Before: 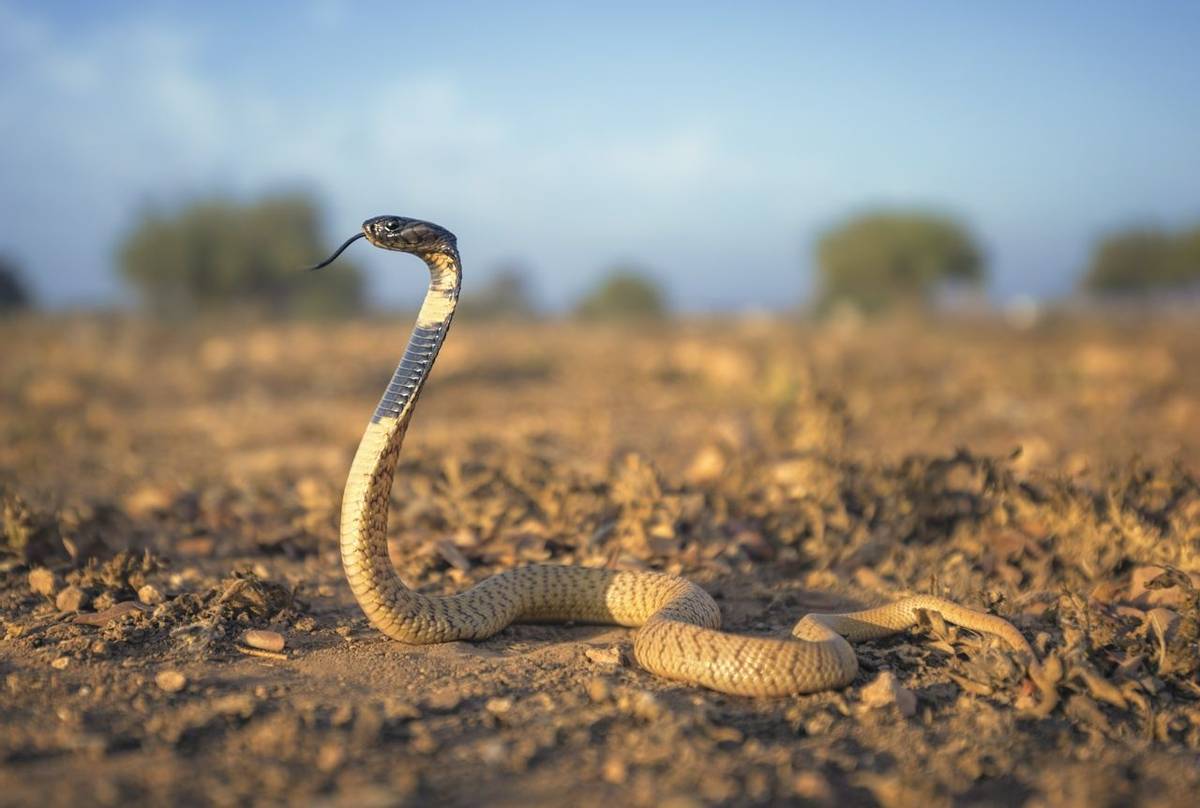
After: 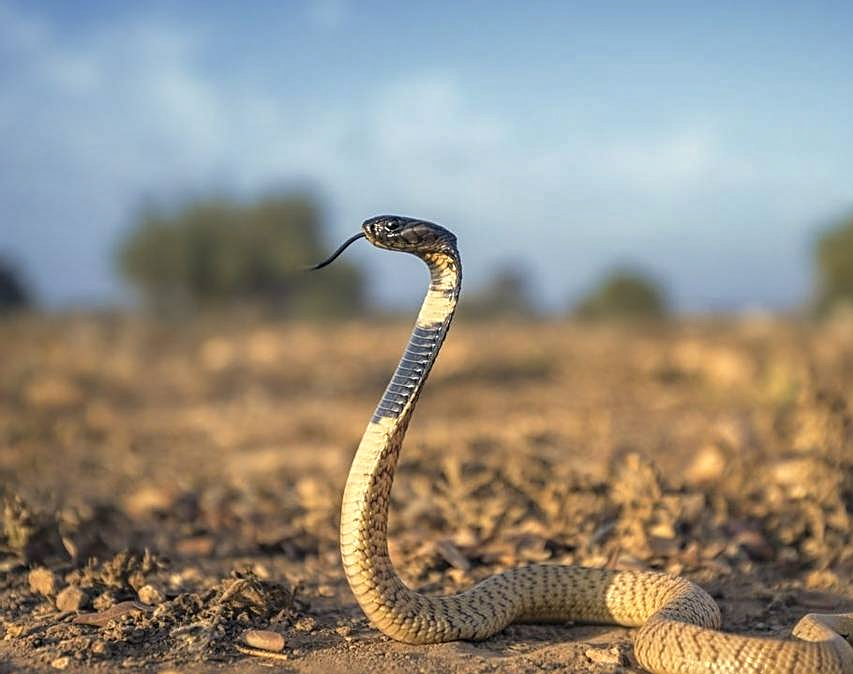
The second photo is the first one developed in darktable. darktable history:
local contrast: on, module defaults
color correction: highlights b* -0.003, saturation 0.989
sharpen: on, module defaults
crop: right 28.843%, bottom 16.474%
shadows and highlights: shadows 58.82, soften with gaussian
